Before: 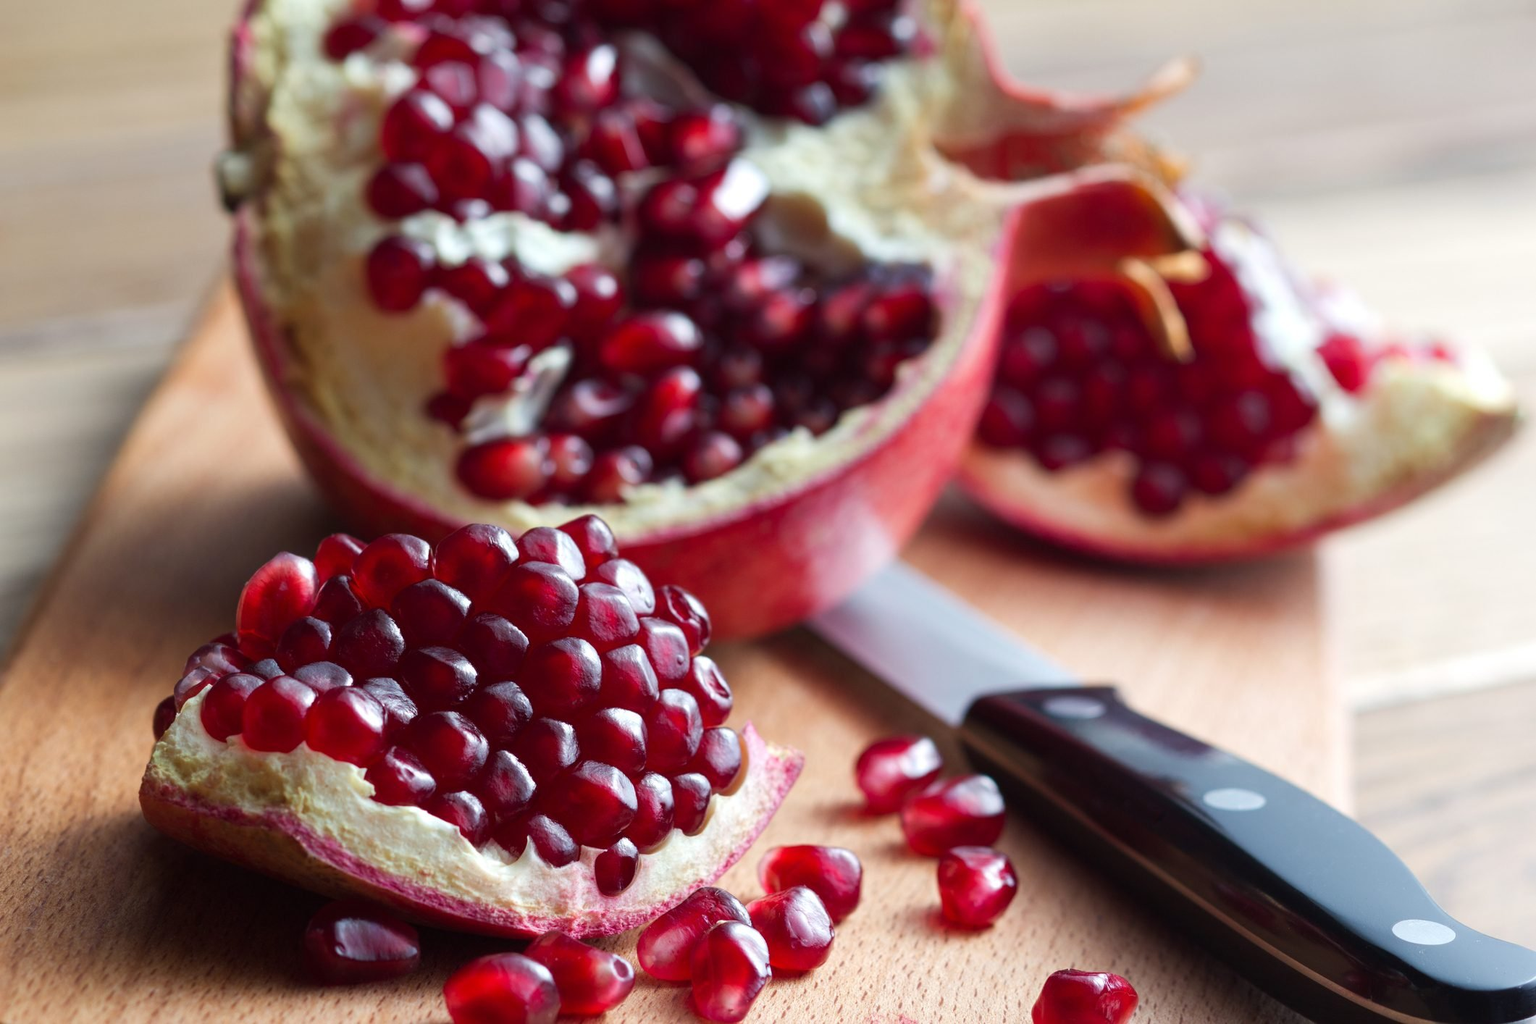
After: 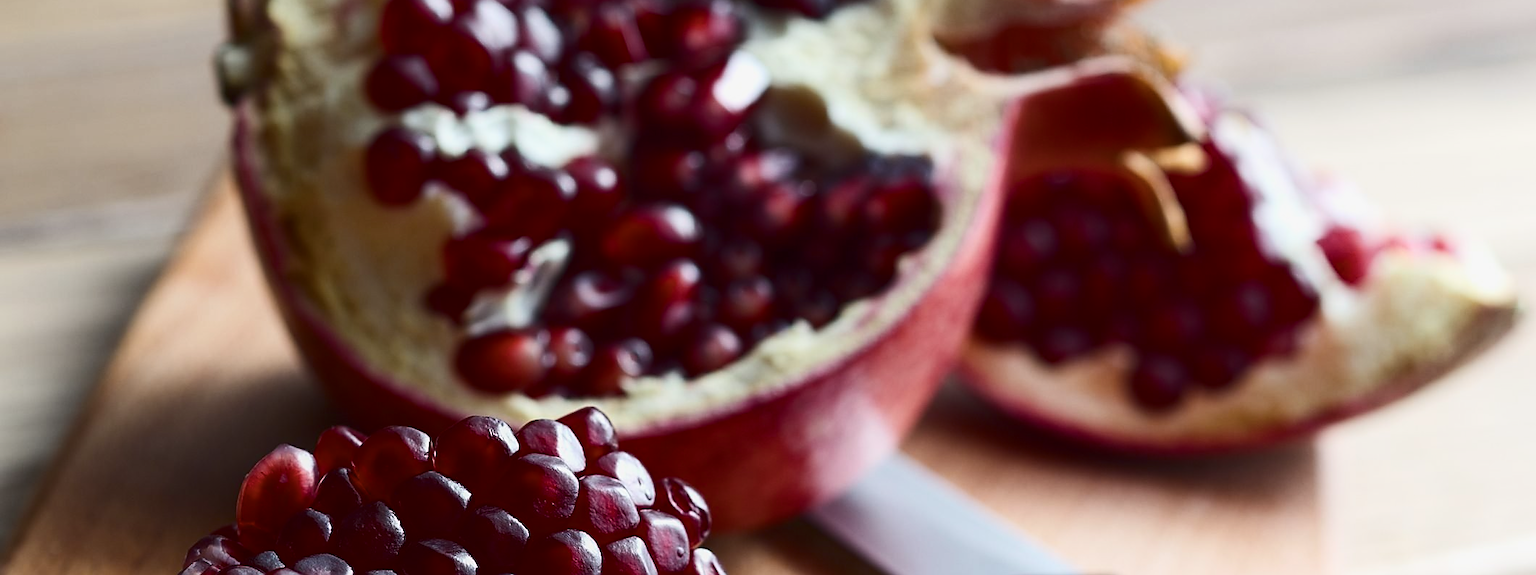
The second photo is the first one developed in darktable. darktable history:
crop and rotate: top 10.585%, bottom 33.228%
color balance rgb: perceptual saturation grading › global saturation 29.849%, global vibrance 20%
sharpen: radius 1.378, amount 1.241, threshold 0.794
contrast brightness saturation: contrast 0.254, saturation -0.322
tone equalizer: -8 EV 0.239 EV, -7 EV 0.412 EV, -6 EV 0.419 EV, -5 EV 0.28 EV, -3 EV -0.245 EV, -2 EV -0.416 EV, -1 EV -0.404 EV, +0 EV -0.223 EV
